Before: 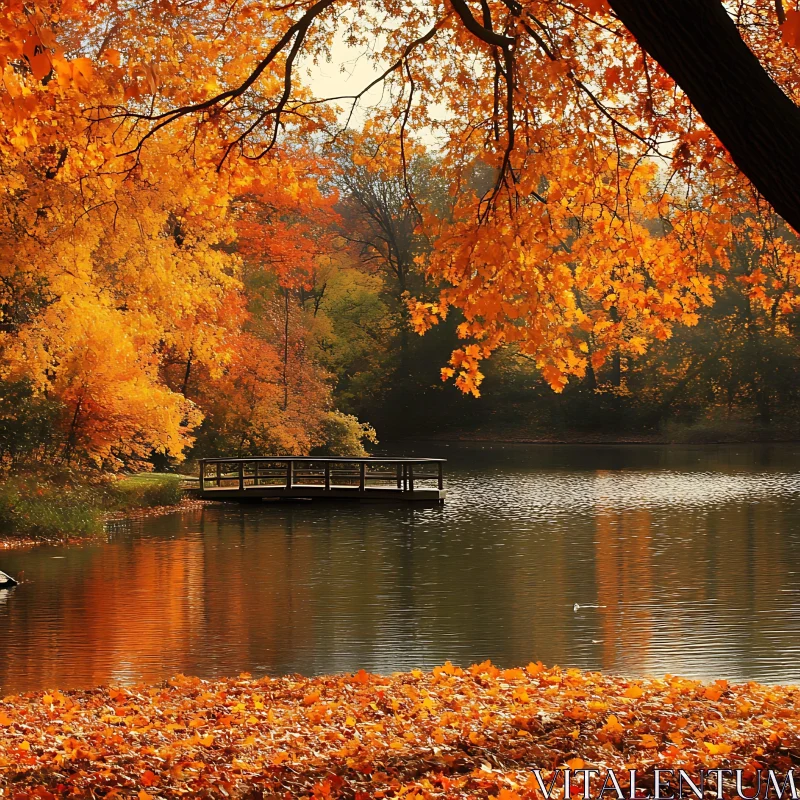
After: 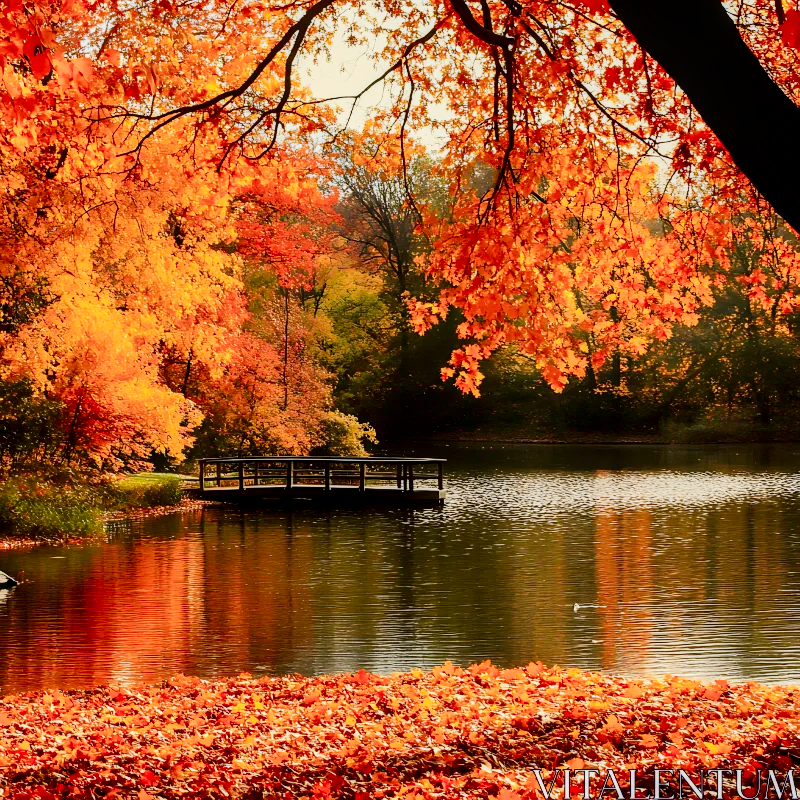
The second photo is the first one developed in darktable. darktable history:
filmic rgb: black relative exposure -6.81 EV, white relative exposure 5.91 EV, threshold 5.99 EV, hardness 2.7, enable highlight reconstruction true
local contrast: on, module defaults
exposure: black level correction 0, exposure 1.2 EV, compensate exposure bias true, compensate highlight preservation false
contrast brightness saturation: contrast 0.217, brightness -0.19, saturation 0.241
